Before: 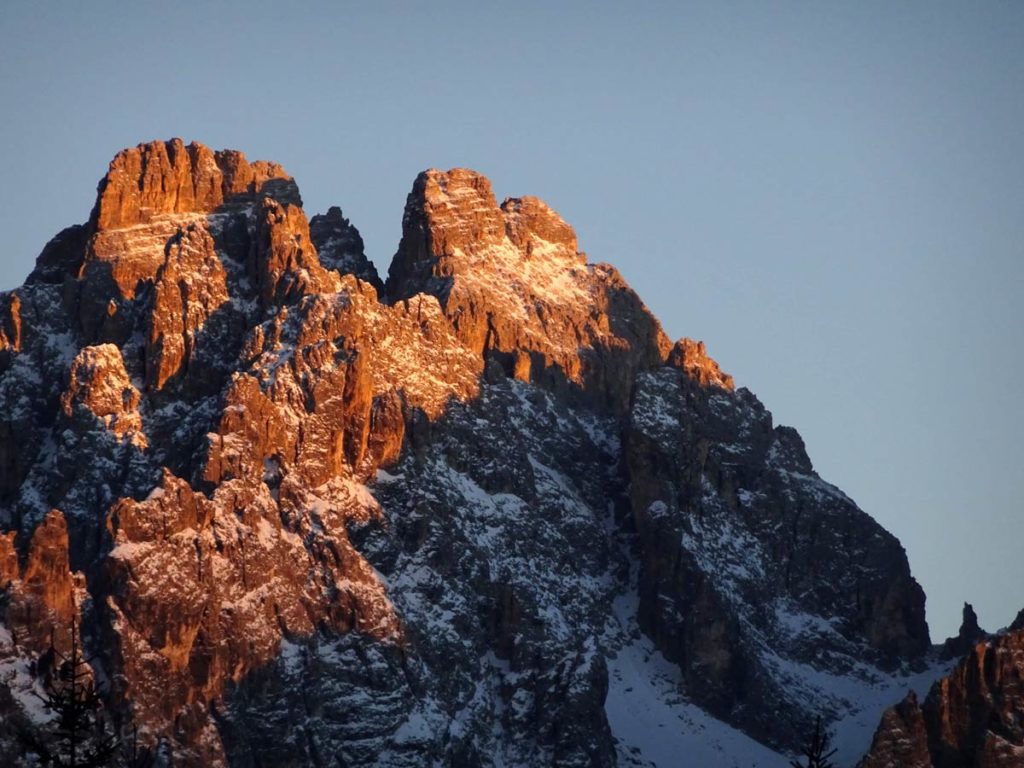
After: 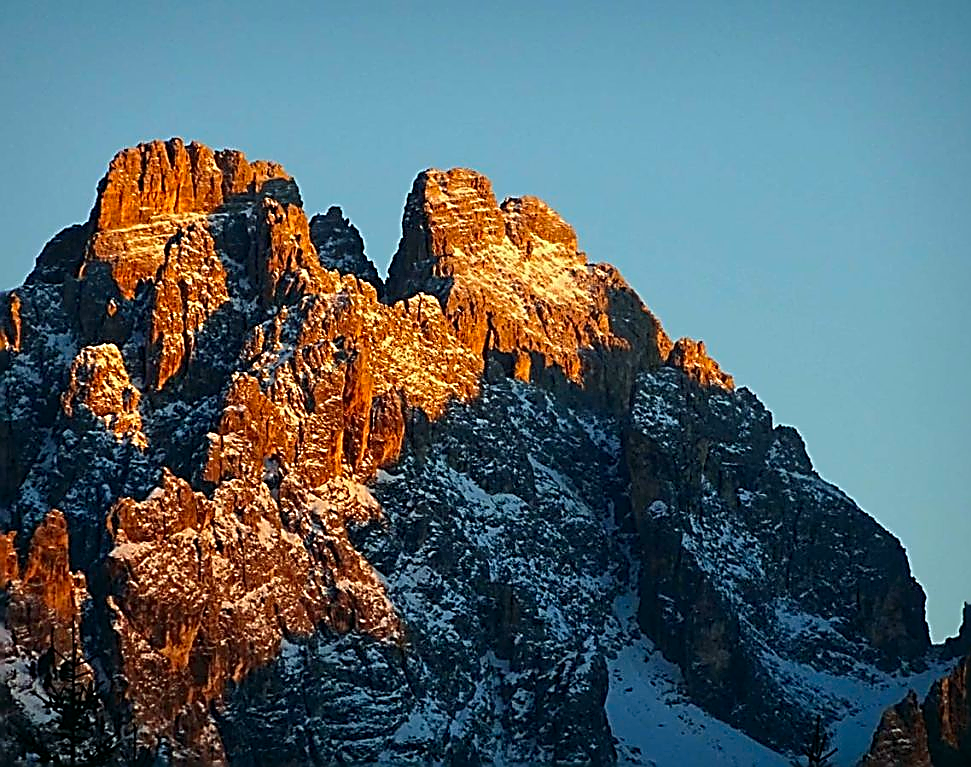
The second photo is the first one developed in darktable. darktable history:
sharpen: amount 2
crop and rotate: right 5.167%
color correction: highlights a* -7.33, highlights b* 1.26, shadows a* -3.55, saturation 1.4
